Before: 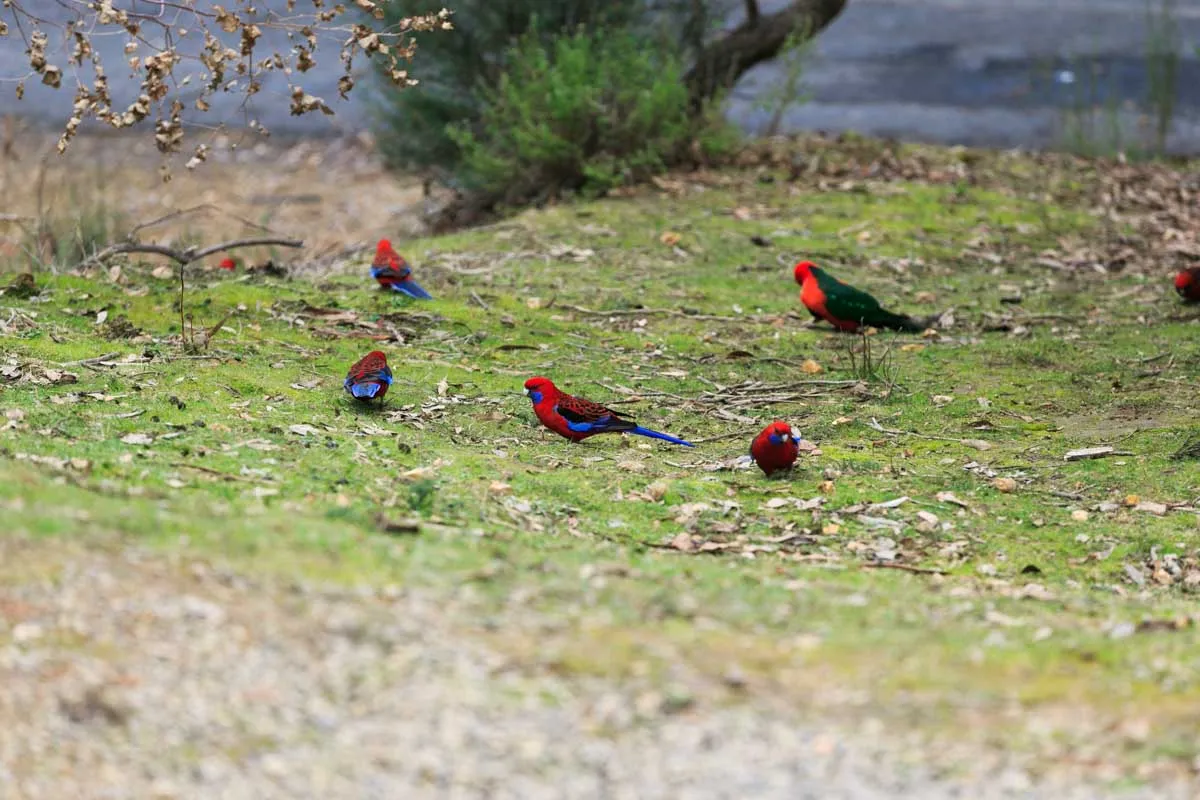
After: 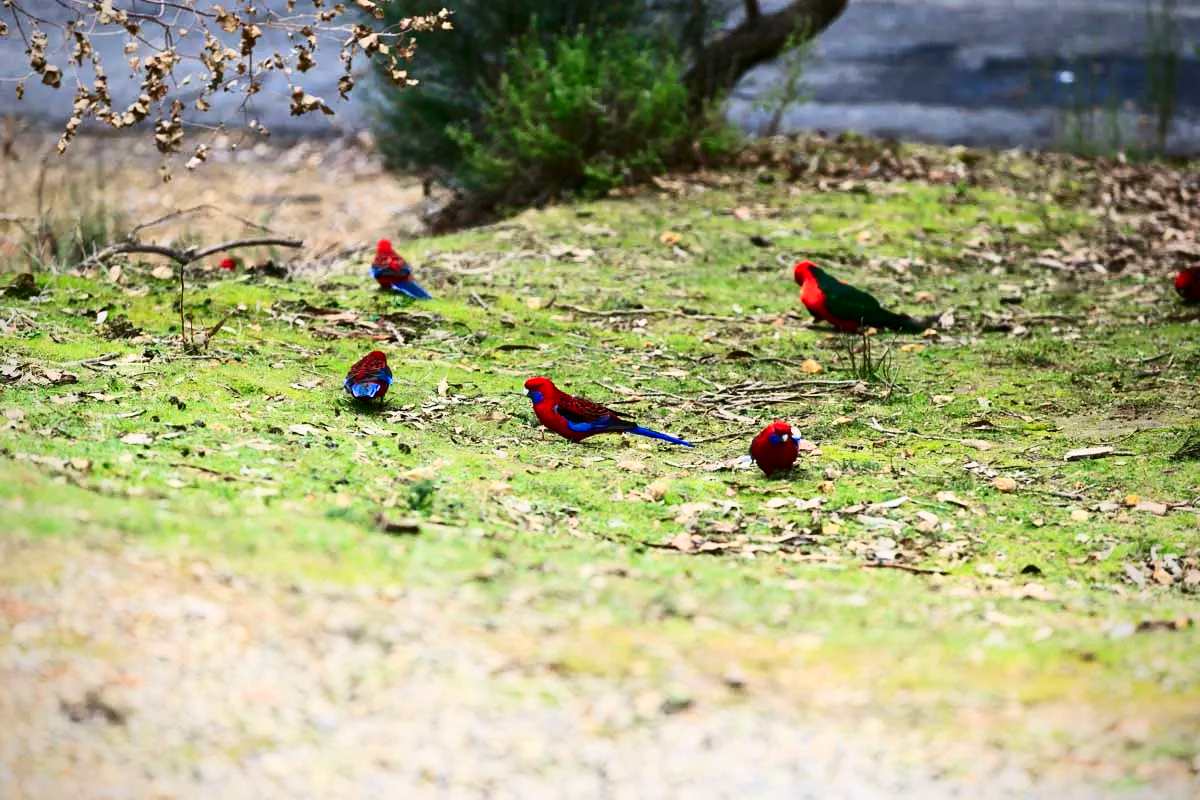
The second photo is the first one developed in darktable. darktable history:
vignetting: saturation 0.04
contrast brightness saturation: contrast 0.402, brightness 0.052, saturation 0.257
